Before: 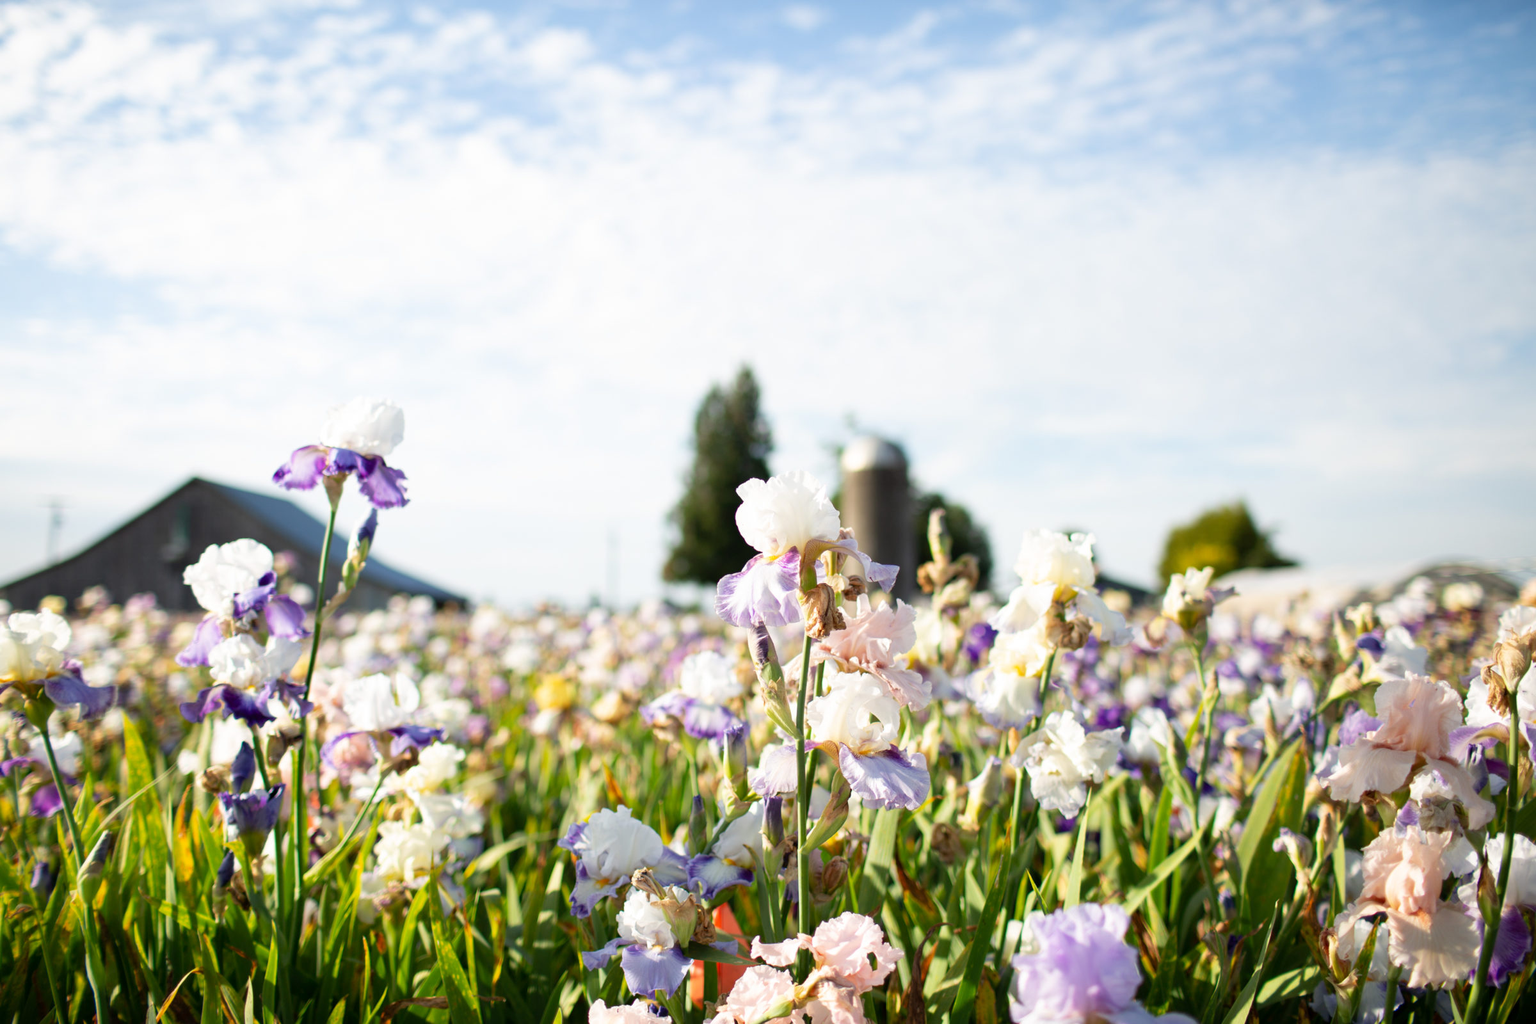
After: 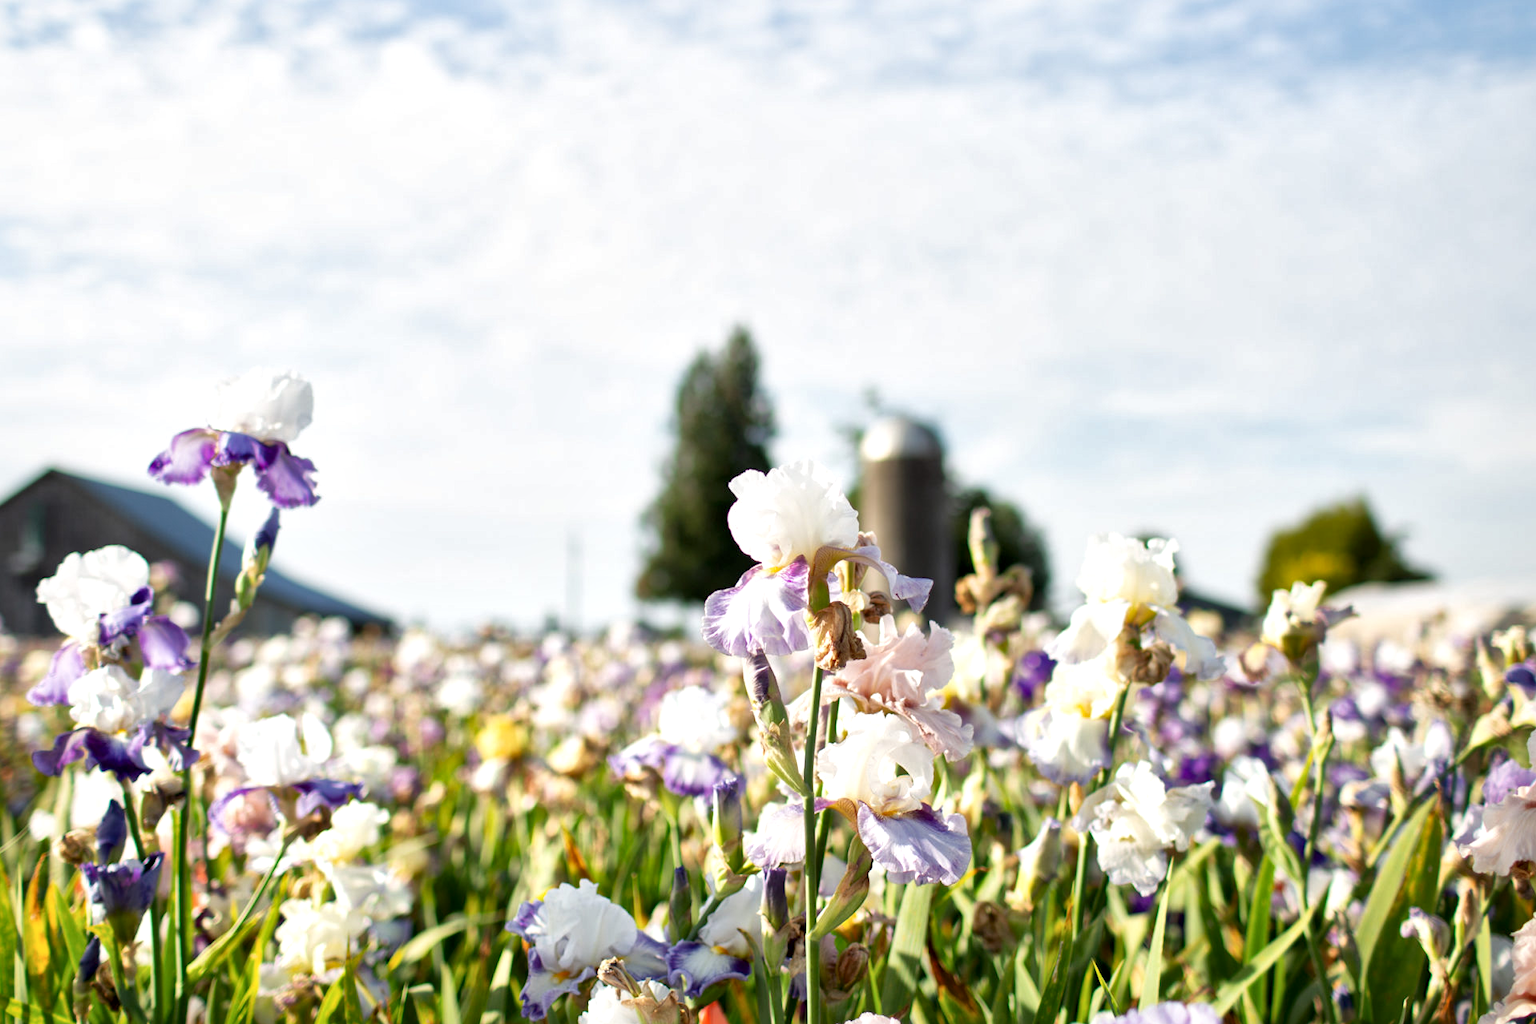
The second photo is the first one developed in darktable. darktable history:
crop and rotate: left 10.071%, top 10.071%, right 10.02%, bottom 10.02%
local contrast: mode bilateral grid, contrast 20, coarseness 50, detail 179%, midtone range 0.2
